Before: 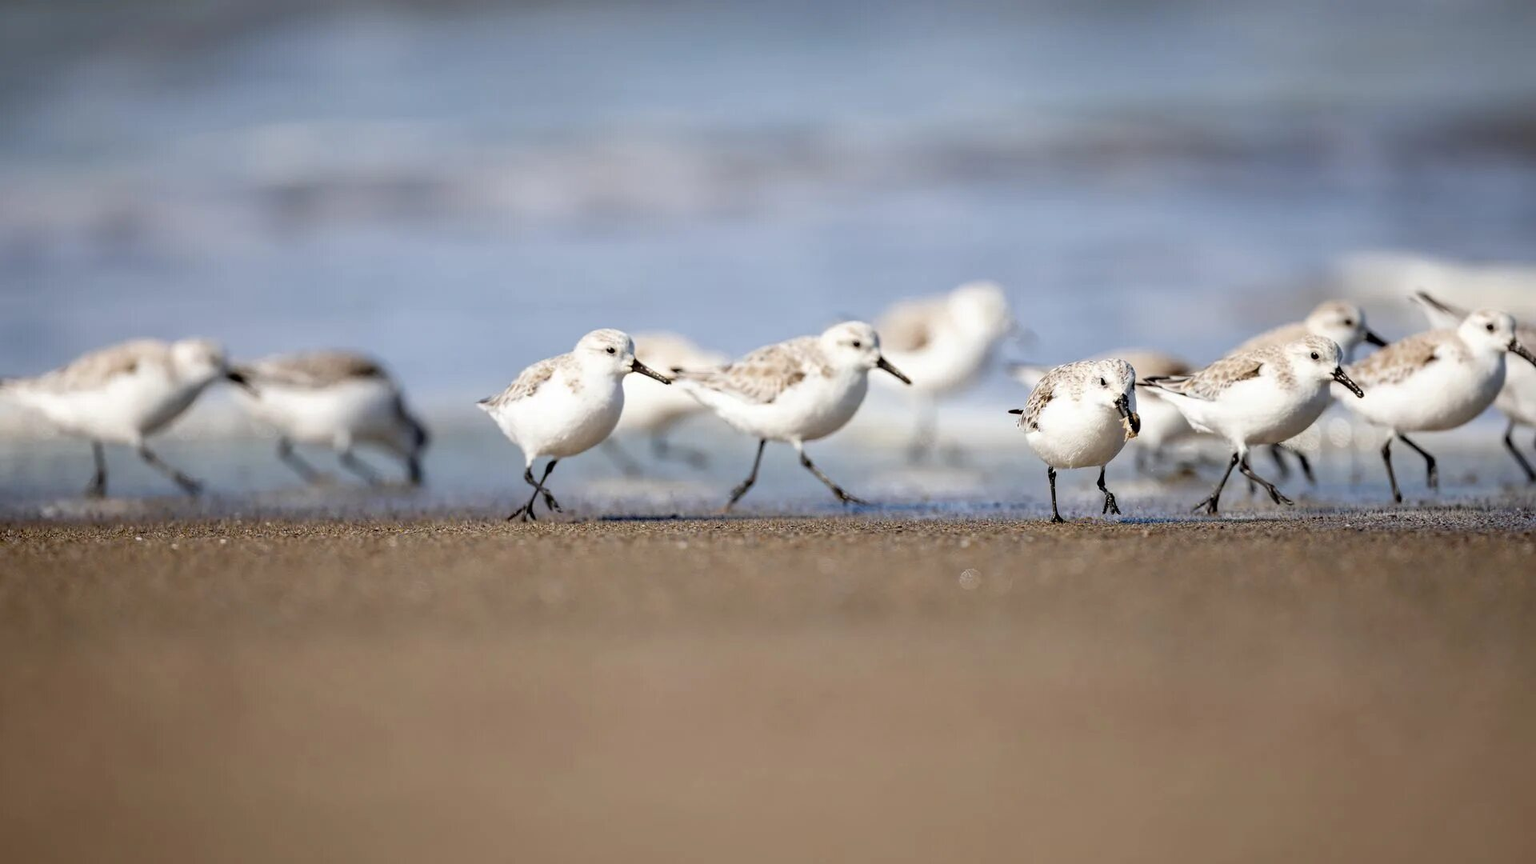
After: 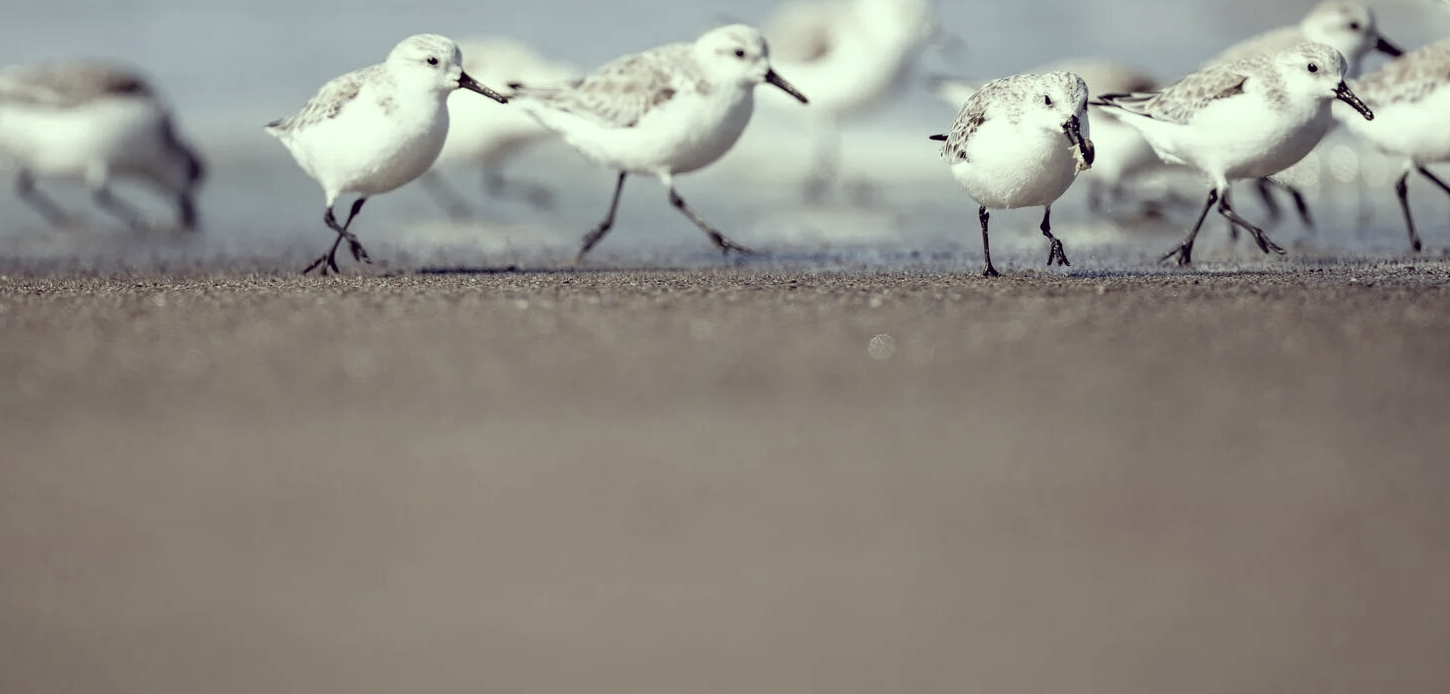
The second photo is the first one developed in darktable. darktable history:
crop and rotate: left 17.287%, top 34.927%, right 7.16%, bottom 0.781%
color correction: highlights a* -20.88, highlights b* 20.07, shadows a* 19.9, shadows b* -21.04, saturation 0.427
